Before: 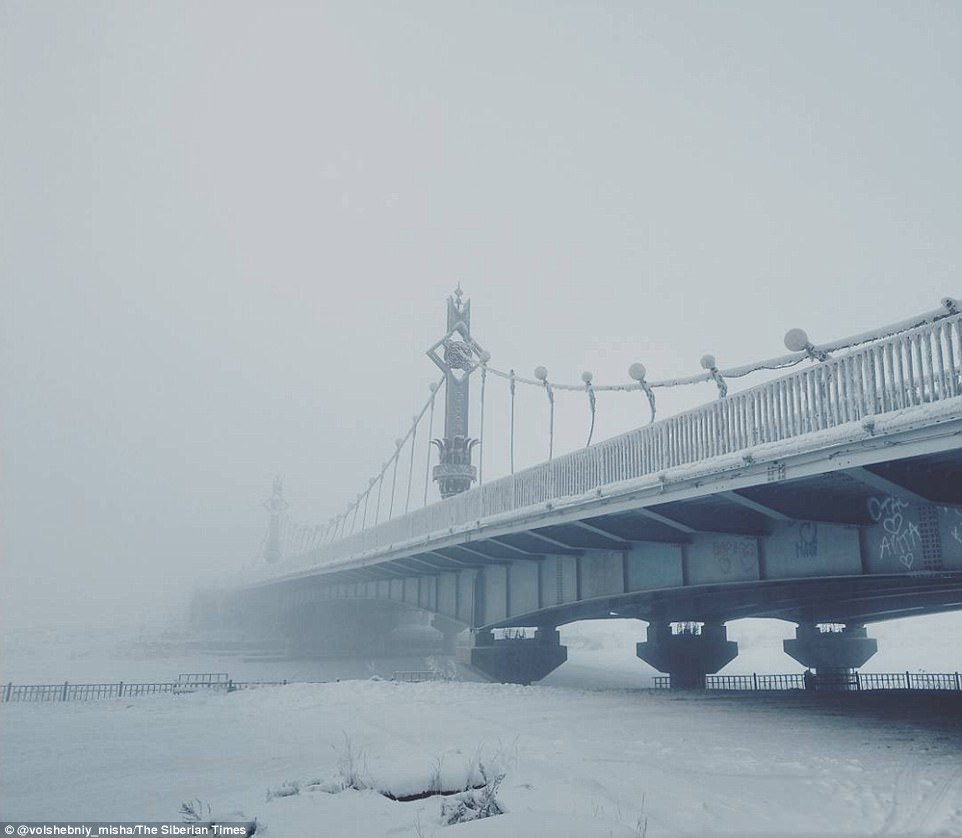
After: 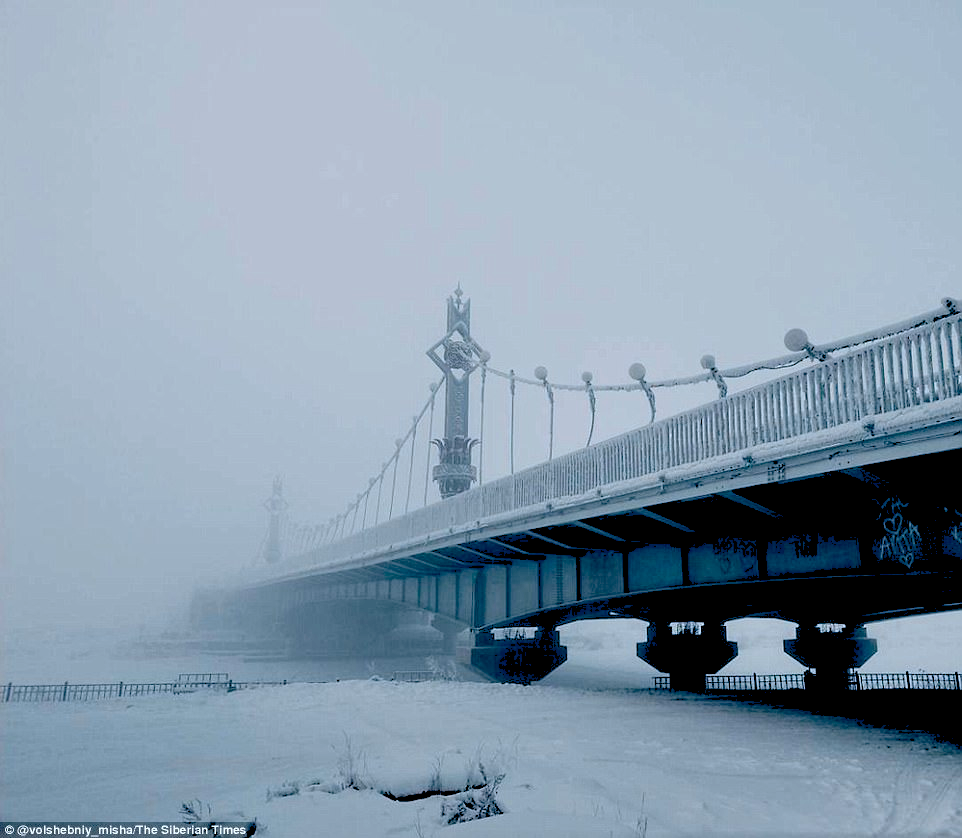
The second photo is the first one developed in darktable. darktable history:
exposure: black level correction 0.1, exposure -0.092 EV, compensate highlight preservation false
color correction: highlights a* -0.772, highlights b* -8.92
levels: mode automatic
